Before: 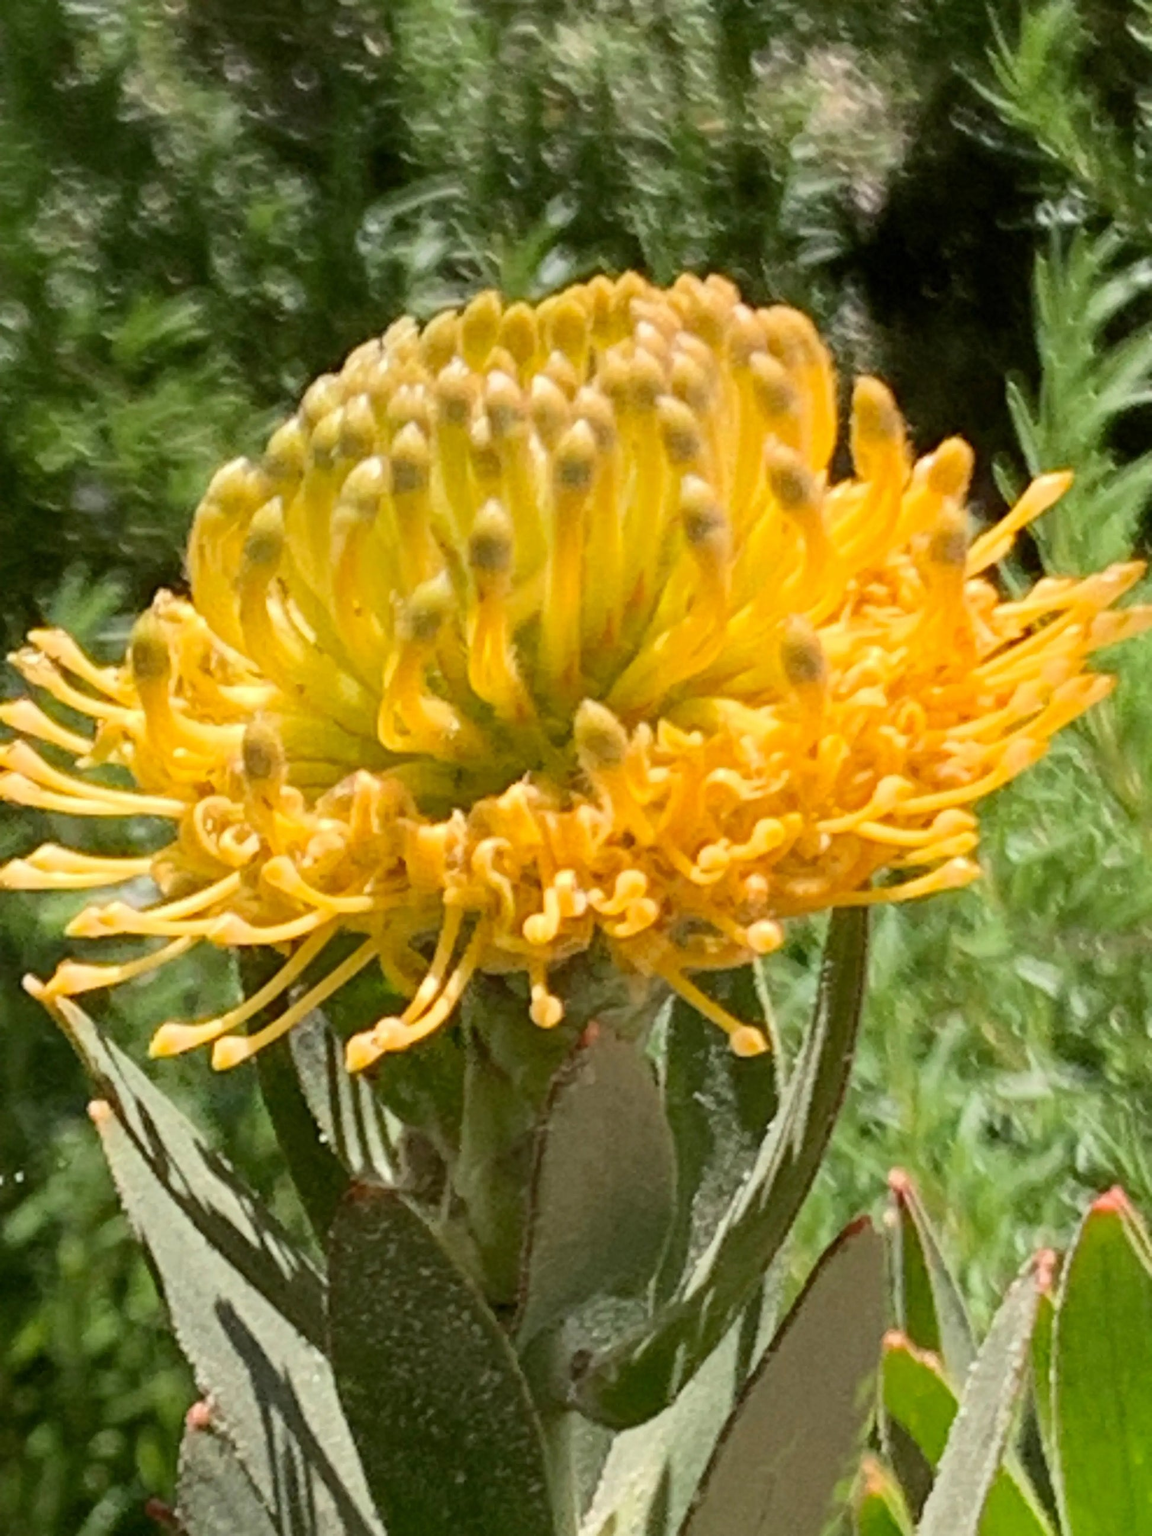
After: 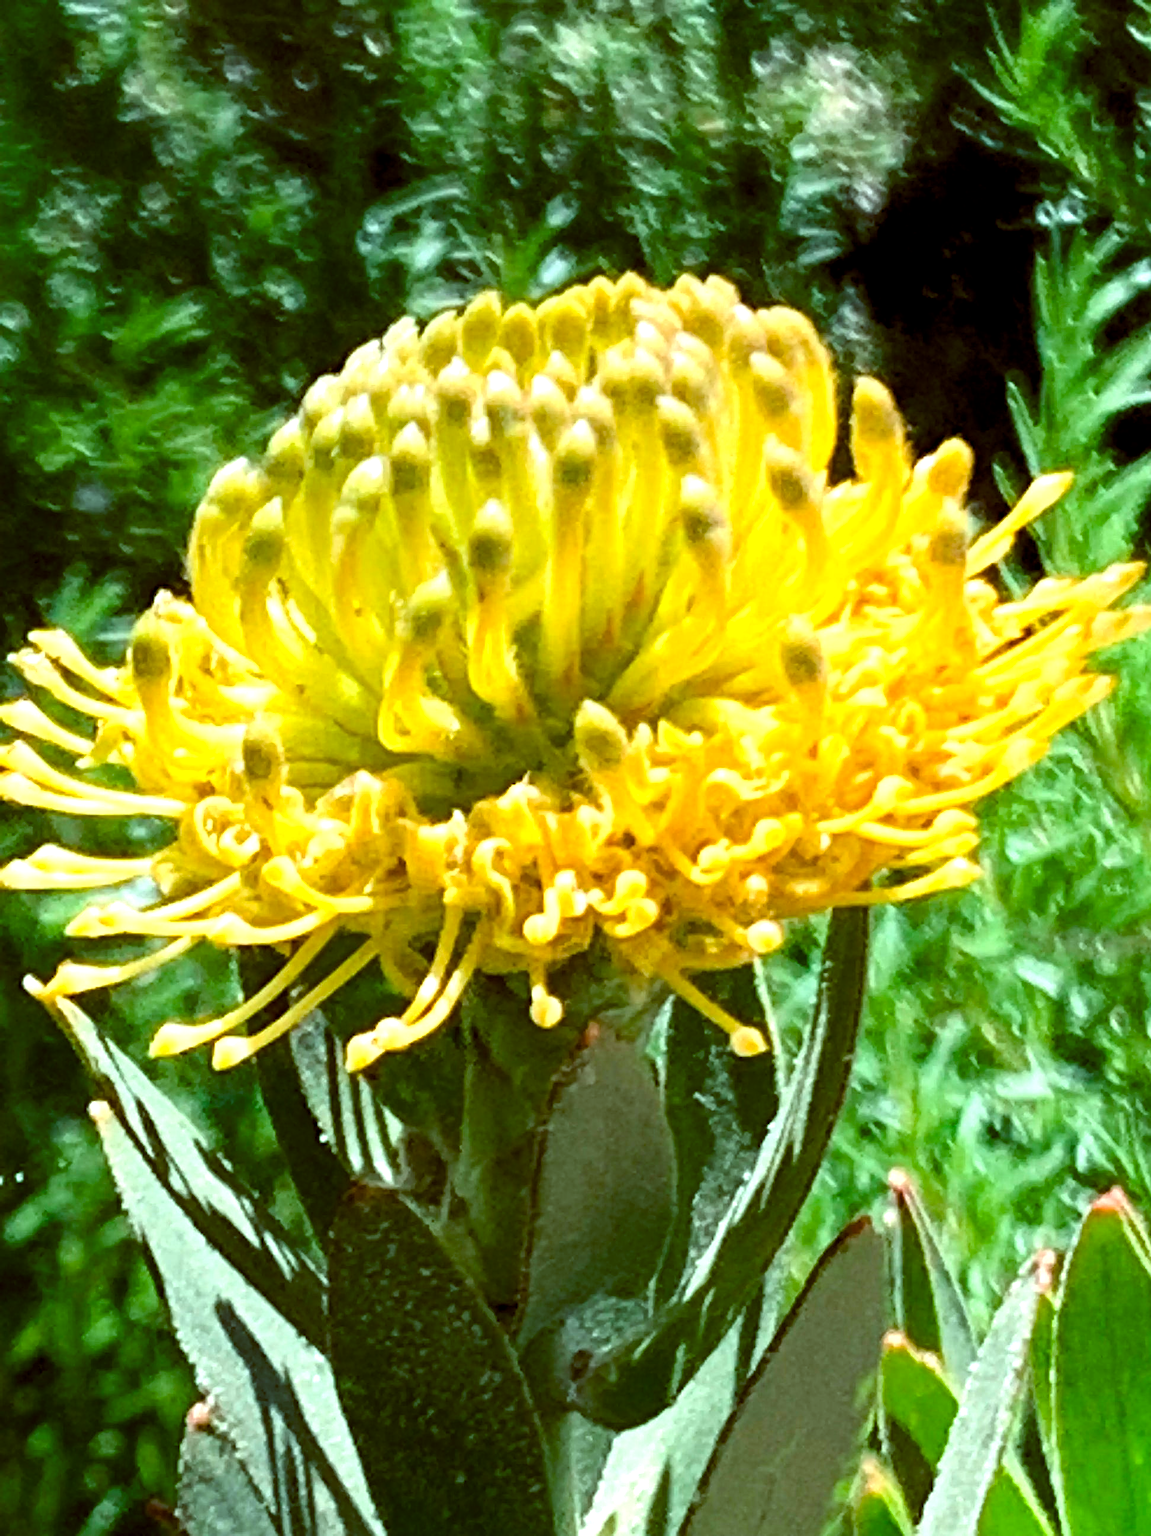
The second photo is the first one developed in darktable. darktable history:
sharpen: on, module defaults
color balance rgb: shadows lift › luminance -7.7%, shadows lift › chroma 2.13%, shadows lift › hue 200.79°, power › luminance -7.77%, power › chroma 2.27%, power › hue 220.69°, highlights gain › luminance 15.15%, highlights gain › chroma 4%, highlights gain › hue 209.35°, global offset › luminance -0.21%, global offset › chroma 0.27%, perceptual saturation grading › global saturation 24.42%, perceptual saturation grading › highlights -24.42%, perceptual saturation grading › mid-tones 24.42%, perceptual saturation grading › shadows 40%, perceptual brilliance grading › global brilliance -5%, perceptual brilliance grading › highlights 24.42%, perceptual brilliance grading › mid-tones 7%, perceptual brilliance grading › shadows -5%
